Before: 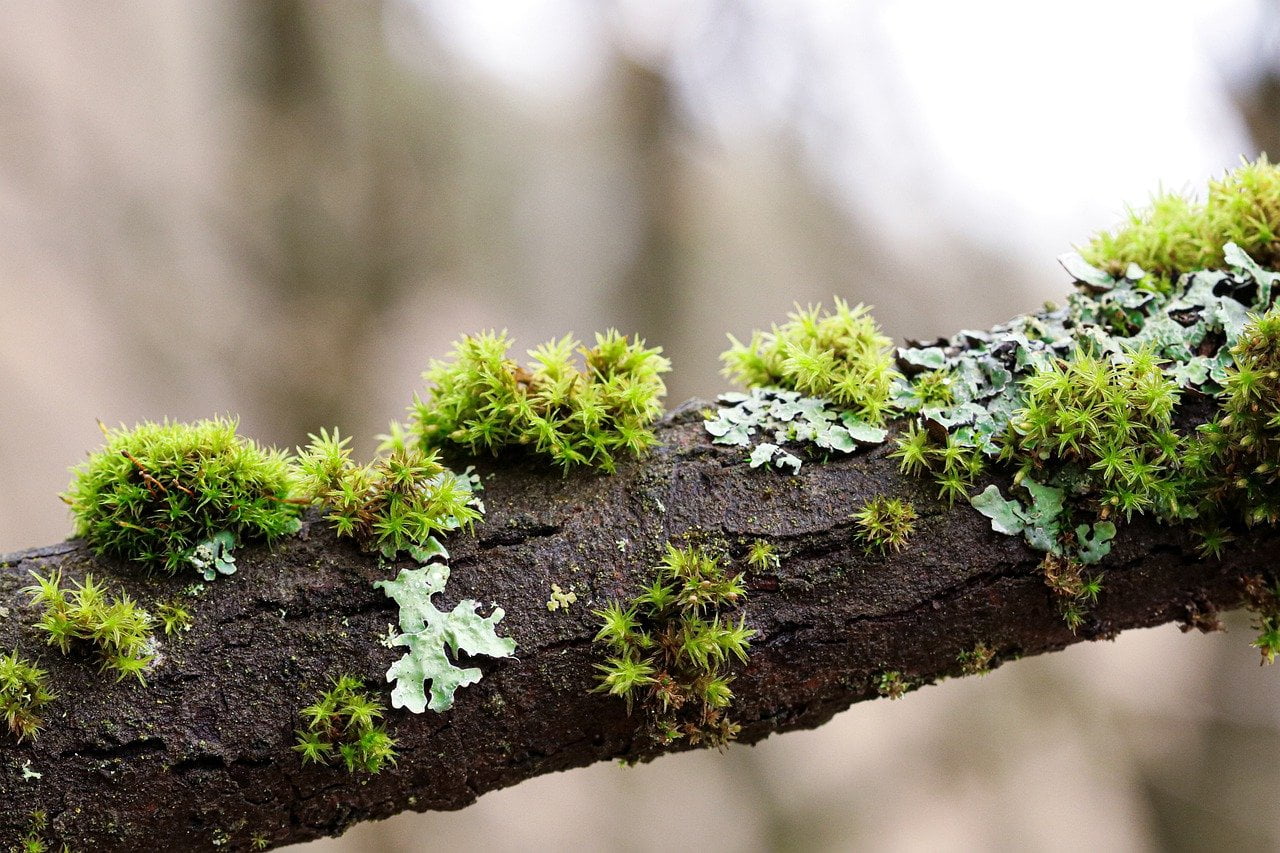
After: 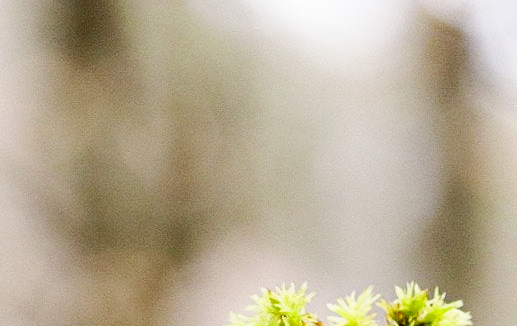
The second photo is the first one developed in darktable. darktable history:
base curve: curves: ch0 [(0, 0) (0.032, 0.025) (0.121, 0.166) (0.206, 0.329) (0.605, 0.79) (1, 1)], preserve colors none
crop: left 15.65%, top 5.449%, right 43.912%, bottom 56.331%
tone curve: curves: ch0 [(0, 0) (0.003, 0.001) (0.011, 0.004) (0.025, 0.011) (0.044, 0.021) (0.069, 0.028) (0.1, 0.036) (0.136, 0.051) (0.177, 0.085) (0.224, 0.127) (0.277, 0.193) (0.335, 0.266) (0.399, 0.338) (0.468, 0.419) (0.543, 0.504) (0.623, 0.593) (0.709, 0.689) (0.801, 0.784) (0.898, 0.888) (1, 1)], color space Lab, independent channels, preserve colors none
